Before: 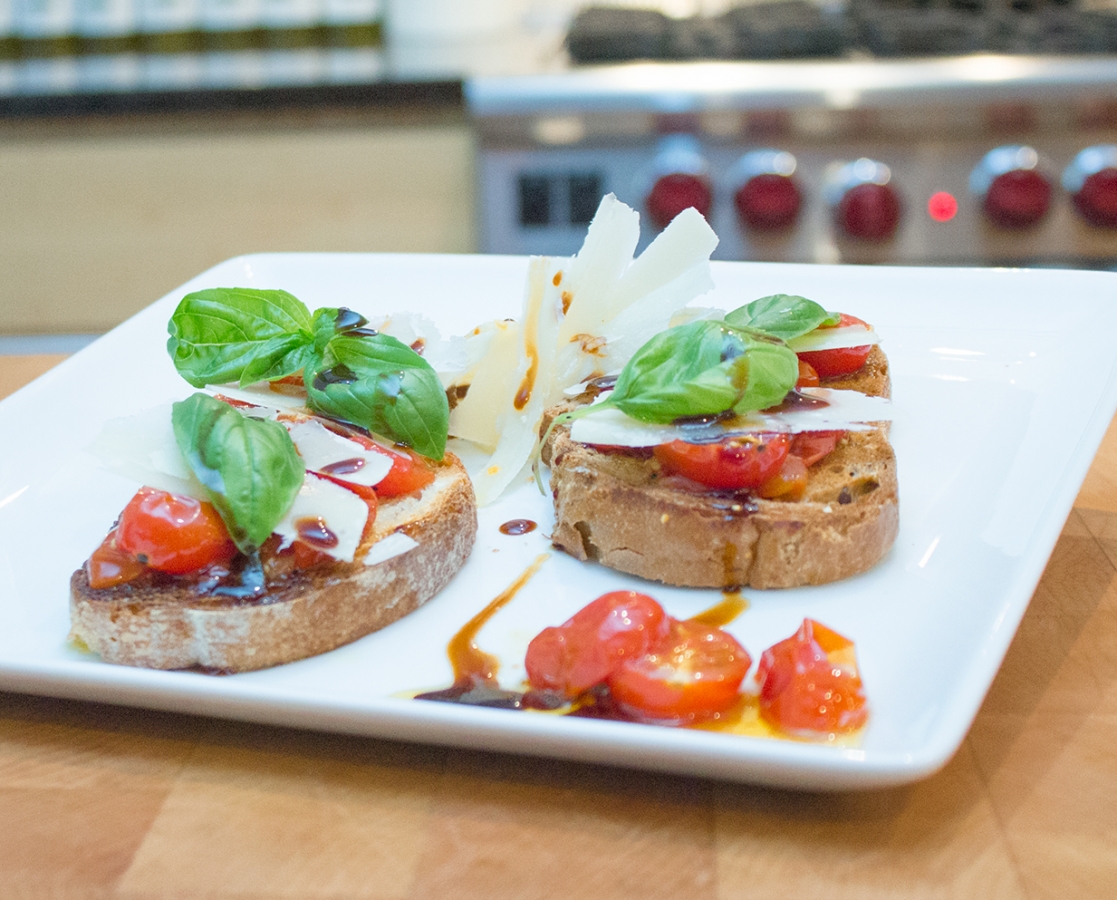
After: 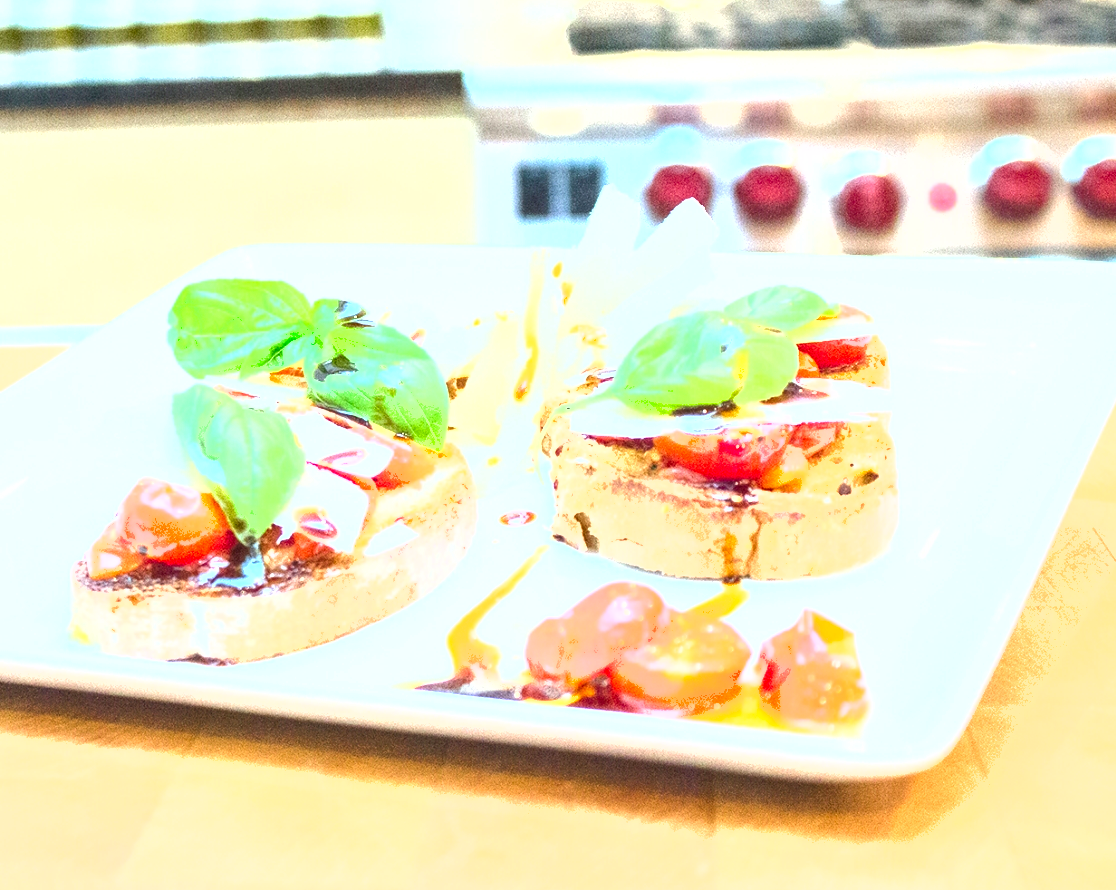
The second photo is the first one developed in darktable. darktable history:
shadows and highlights: radius 125.46, shadows 30.51, highlights -30.51, low approximation 0.01, soften with gaussian
crop: top 1.049%, right 0.001%
exposure: exposure 2.25 EV, compensate highlight preservation false
